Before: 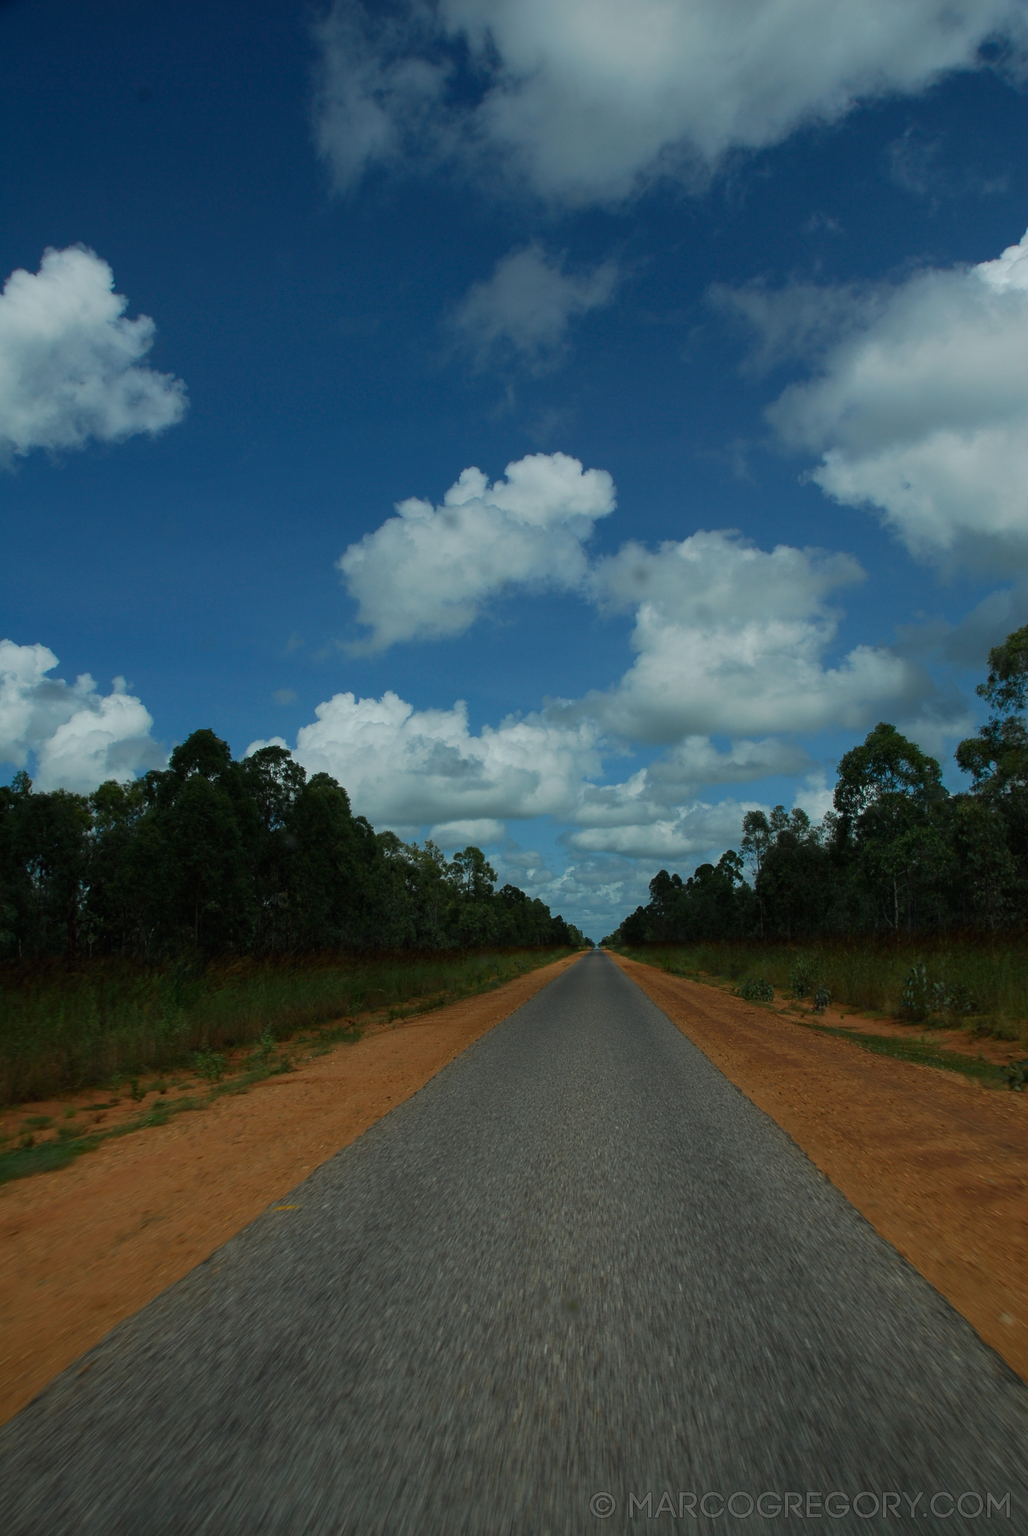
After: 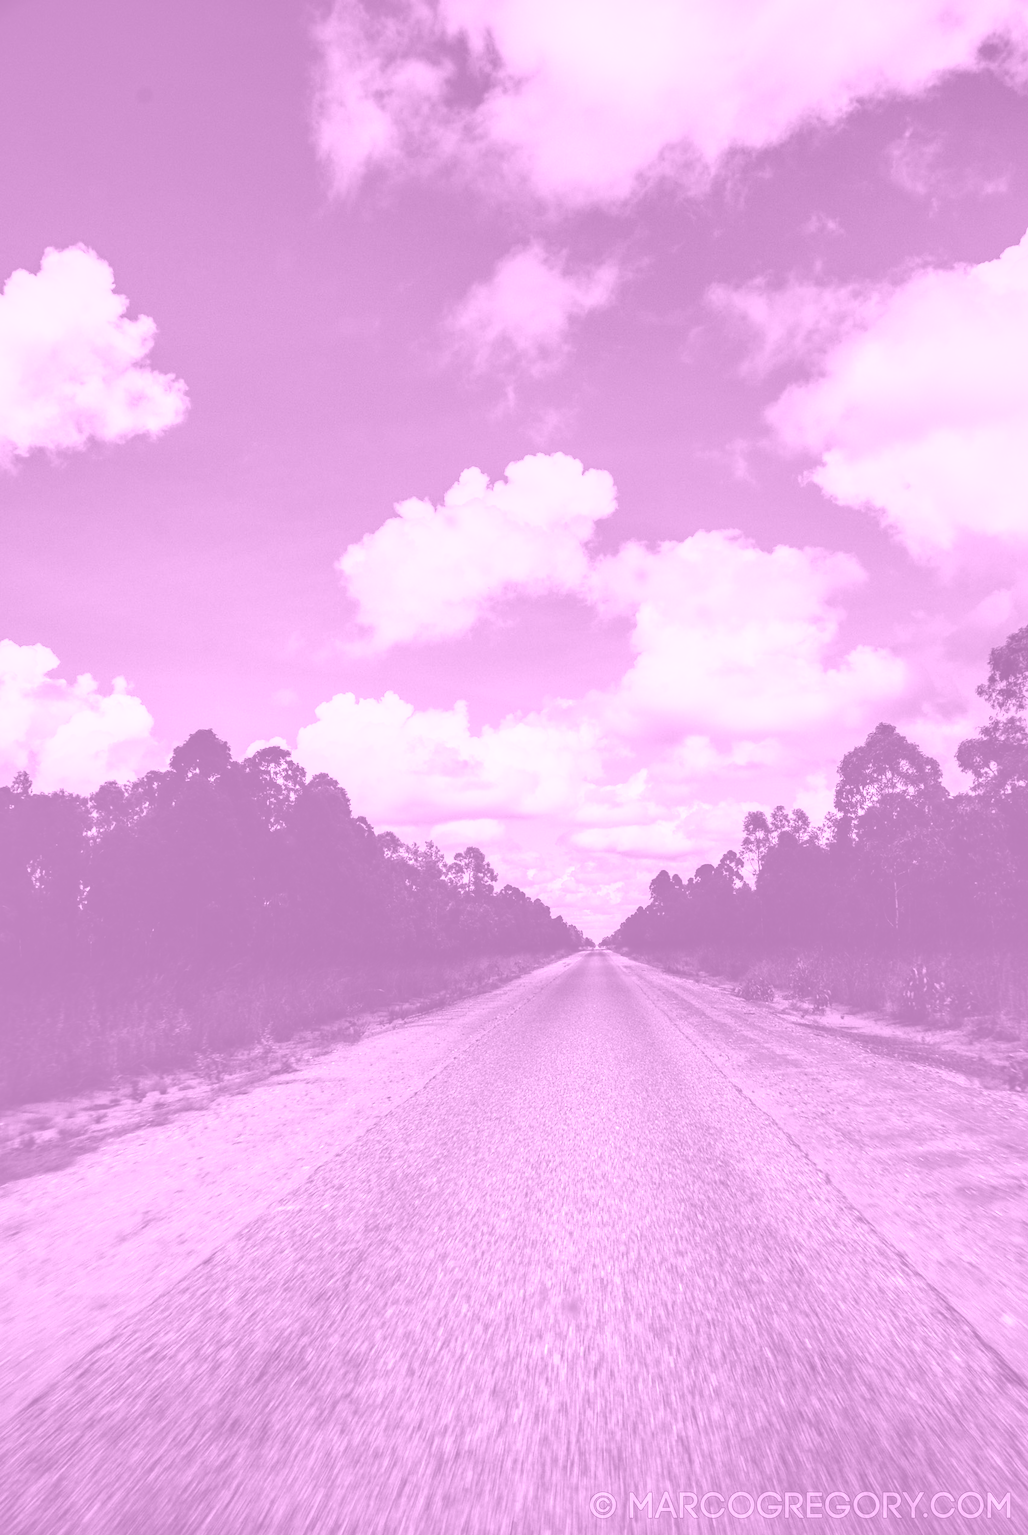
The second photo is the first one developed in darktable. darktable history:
local contrast: shadows 185%, detail 225%
colorize: hue 331.2°, saturation 75%, source mix 30.28%, lightness 70.52%, version 1
rgb curve: curves: ch0 [(0, 0) (0.21, 0.15) (0.24, 0.21) (0.5, 0.75) (0.75, 0.96) (0.89, 0.99) (1, 1)]; ch1 [(0, 0.02) (0.21, 0.13) (0.25, 0.2) (0.5, 0.67) (0.75, 0.9) (0.89, 0.97) (1, 1)]; ch2 [(0, 0.02) (0.21, 0.13) (0.25, 0.2) (0.5, 0.67) (0.75, 0.9) (0.89, 0.97) (1, 1)], compensate middle gray true
